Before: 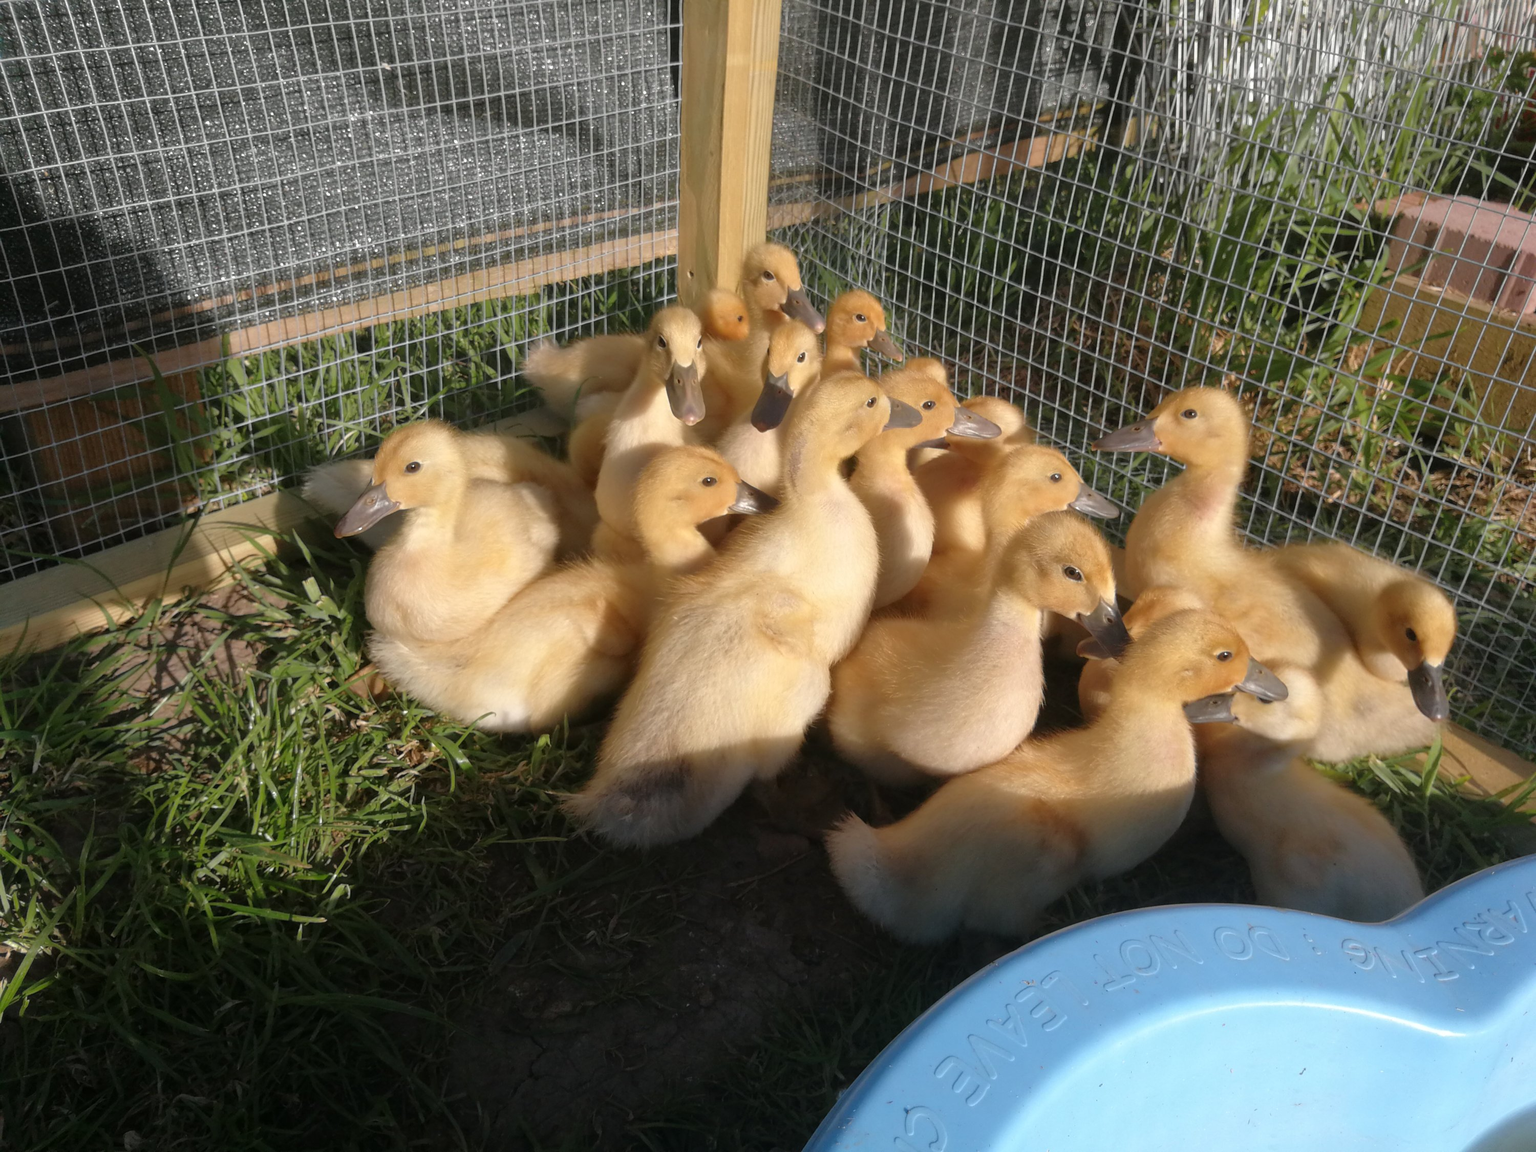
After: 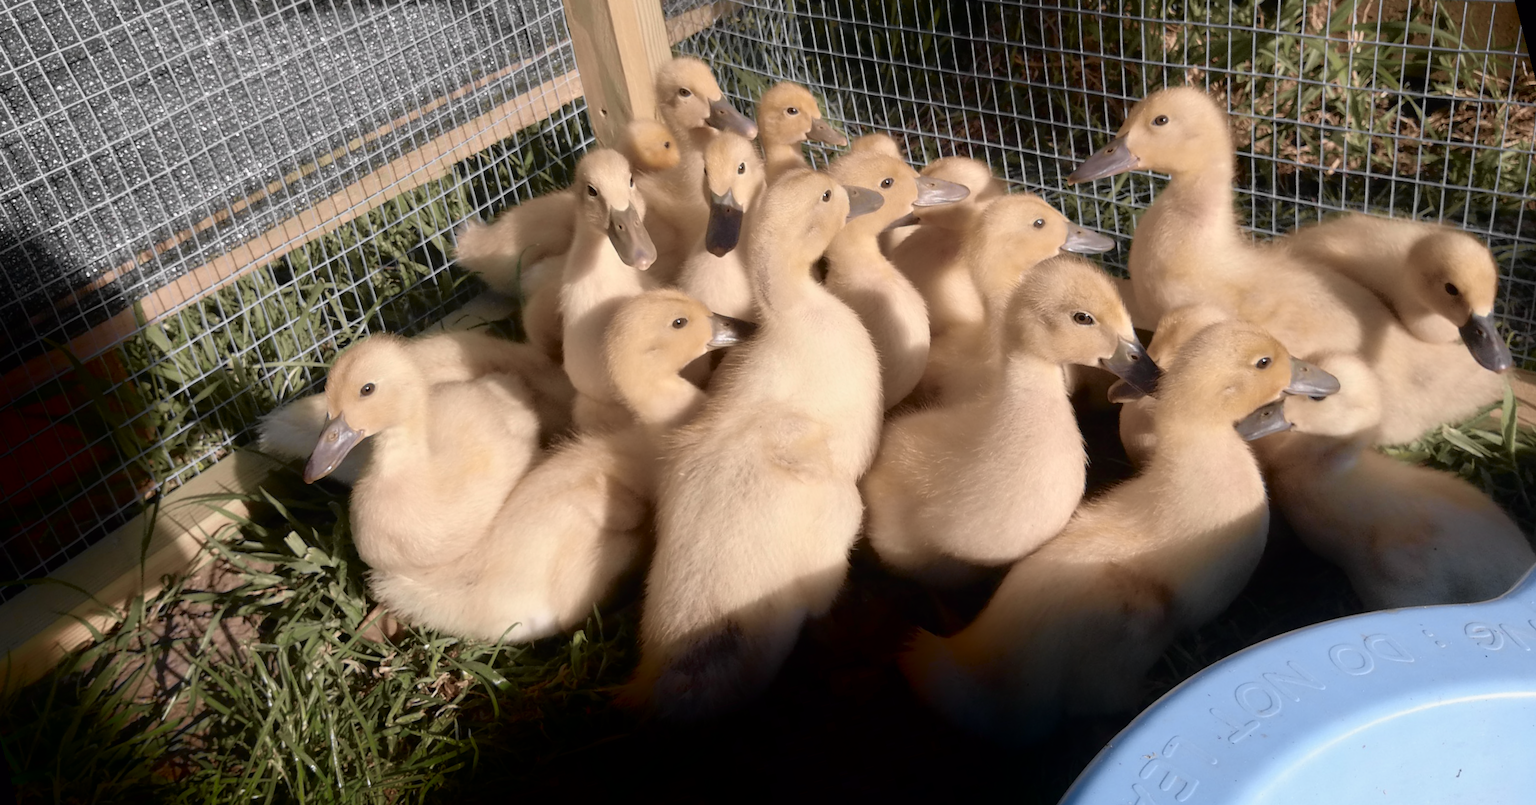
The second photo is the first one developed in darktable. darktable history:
shadows and highlights: shadows -88.03, highlights -35.45, shadows color adjustment 99.15%, highlights color adjustment 0%, soften with gaussian
rotate and perspective: rotation -14.8°, crop left 0.1, crop right 0.903, crop top 0.25, crop bottom 0.748
tone curve: curves: ch0 [(0, 0) (0.105, 0.044) (0.195, 0.128) (0.283, 0.283) (0.384, 0.404) (0.485, 0.531) (0.635, 0.7) (0.832, 0.858) (1, 0.977)]; ch1 [(0, 0) (0.161, 0.092) (0.35, 0.33) (0.379, 0.401) (0.448, 0.478) (0.498, 0.503) (0.531, 0.537) (0.586, 0.563) (0.687, 0.648) (1, 1)]; ch2 [(0, 0) (0.359, 0.372) (0.437, 0.437) (0.483, 0.484) (0.53, 0.515) (0.556, 0.553) (0.635, 0.589) (1, 1)], color space Lab, independent channels, preserve colors none
